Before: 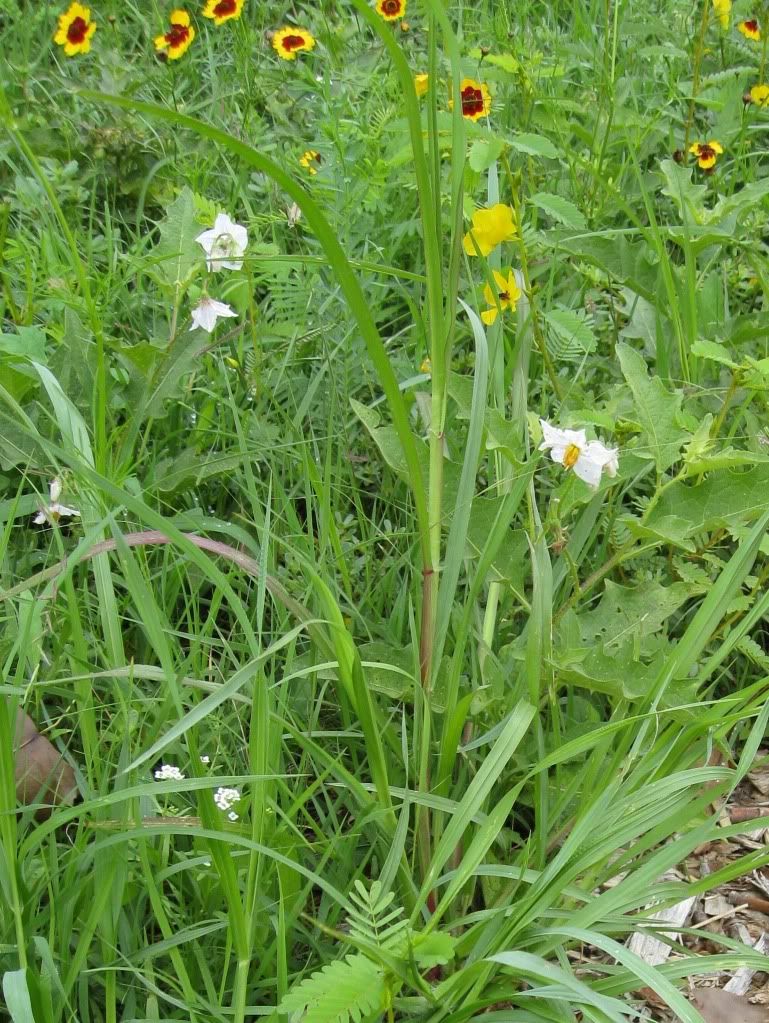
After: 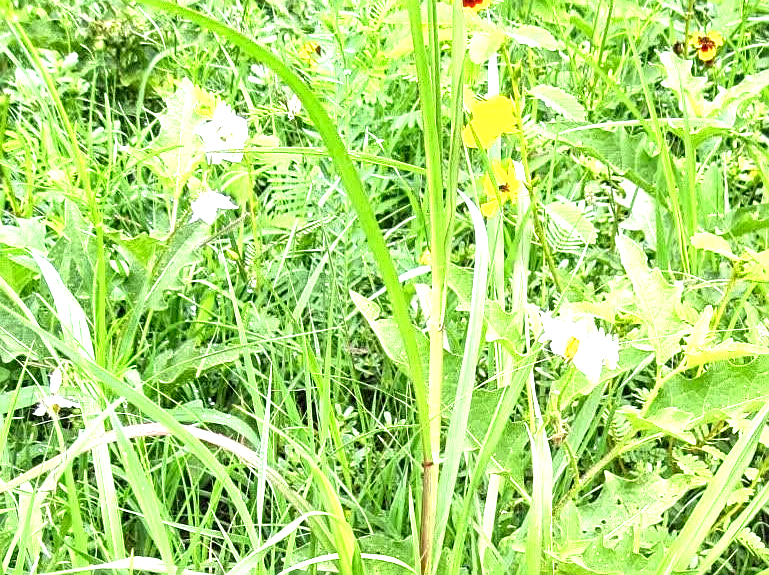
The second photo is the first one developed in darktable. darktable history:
crop and rotate: top 10.608%, bottom 33.152%
sharpen: on, module defaults
exposure: black level correction 0, exposure 1.739 EV, compensate highlight preservation false
local contrast: highlights 60%, shadows 63%, detail 160%
